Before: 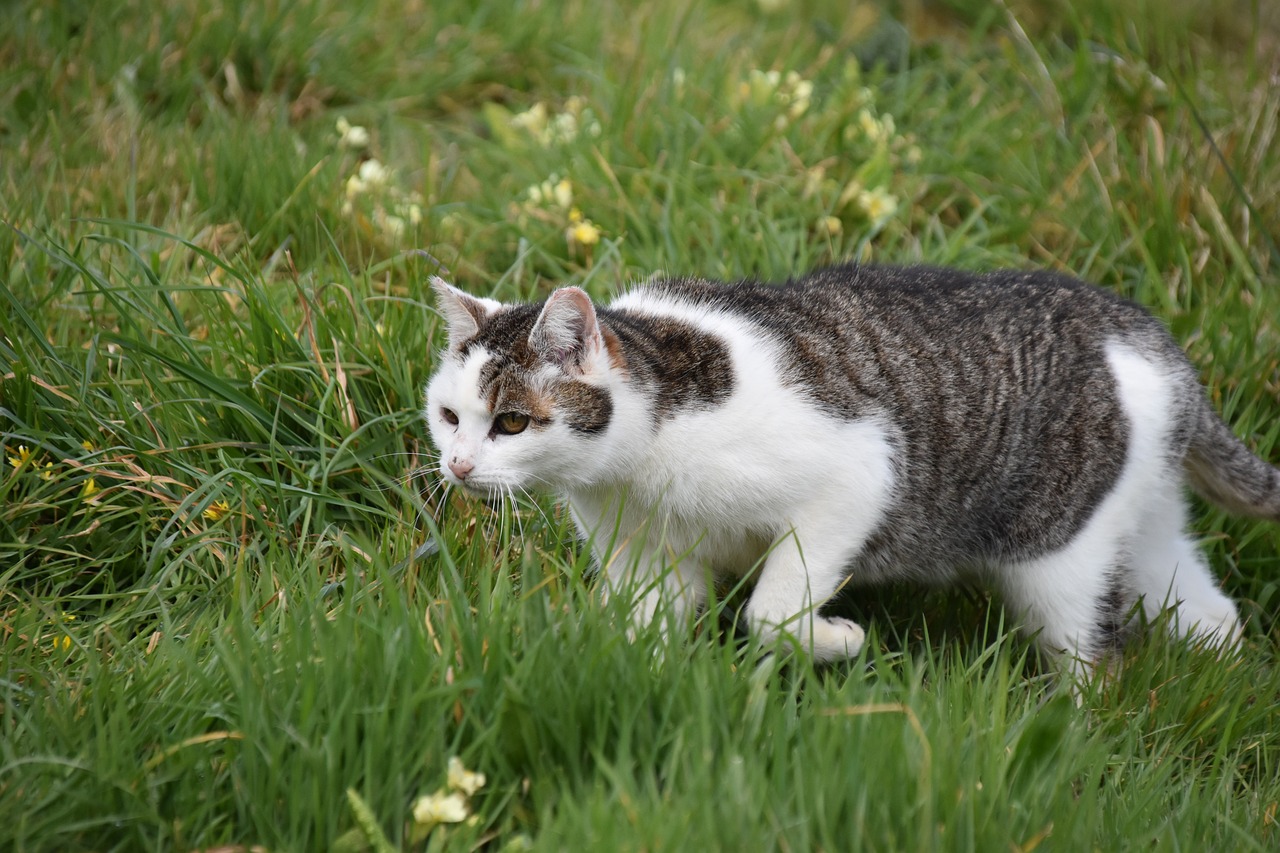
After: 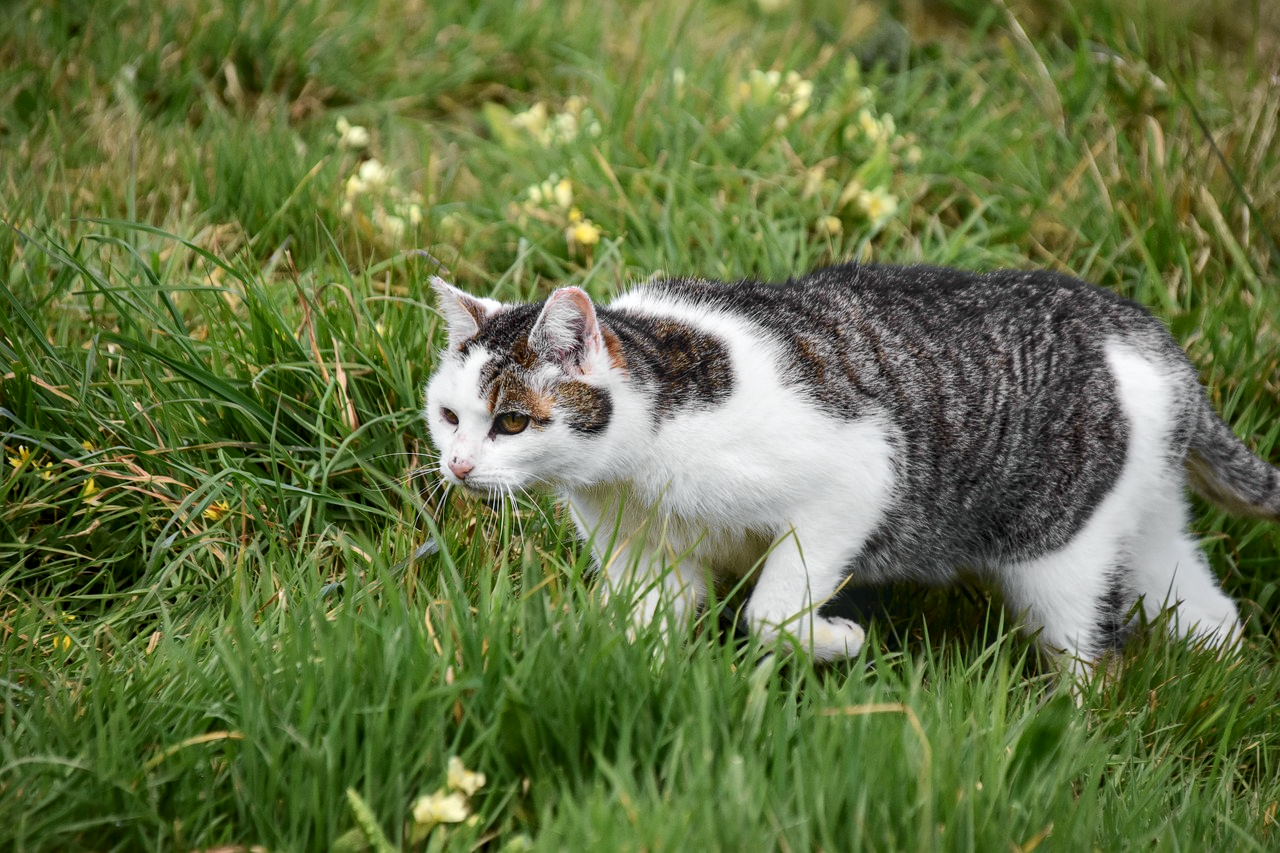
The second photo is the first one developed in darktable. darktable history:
white balance: emerald 1
tone curve: curves: ch0 [(0, 0.015) (0.037, 0.032) (0.131, 0.113) (0.275, 0.26) (0.497, 0.531) (0.617, 0.663) (0.704, 0.748) (0.813, 0.842) (0.911, 0.931) (0.997, 1)]; ch1 [(0, 0) (0.301, 0.3) (0.444, 0.438) (0.493, 0.494) (0.501, 0.499) (0.534, 0.543) (0.582, 0.605) (0.658, 0.687) (0.746, 0.79) (1, 1)]; ch2 [(0, 0) (0.246, 0.234) (0.36, 0.356) (0.415, 0.426) (0.476, 0.492) (0.502, 0.499) (0.525, 0.513) (0.533, 0.534) (0.586, 0.598) (0.634, 0.643) (0.706, 0.717) (0.853, 0.83) (1, 0.951)], color space Lab, independent channels, preserve colors none
local contrast: on, module defaults
